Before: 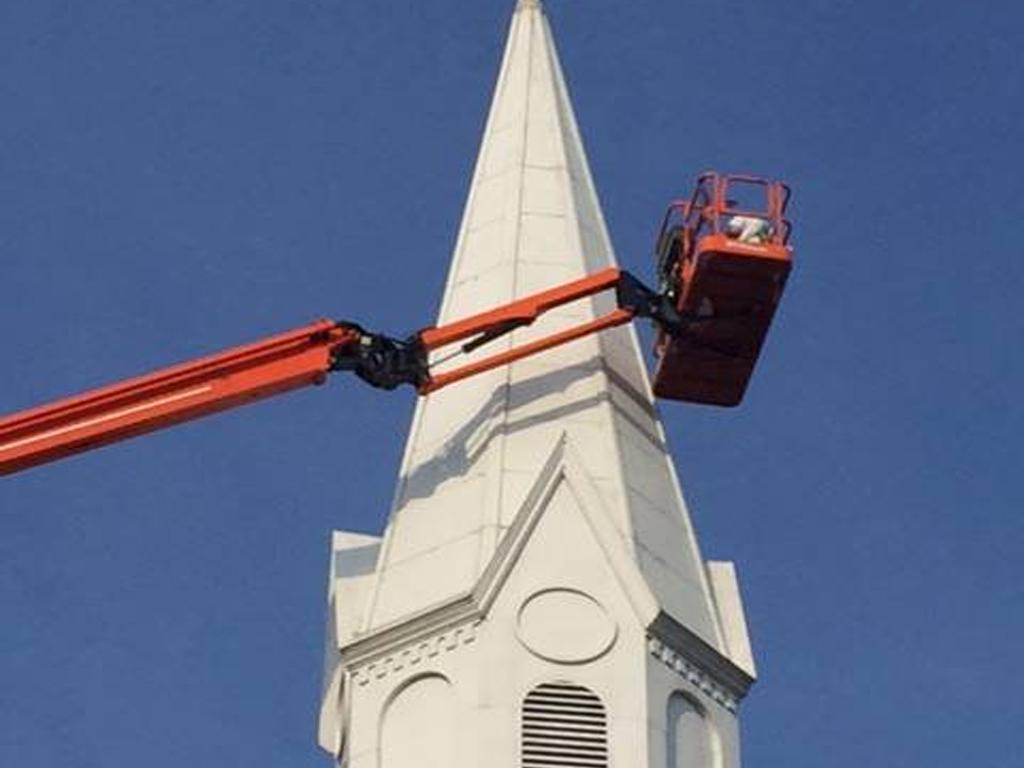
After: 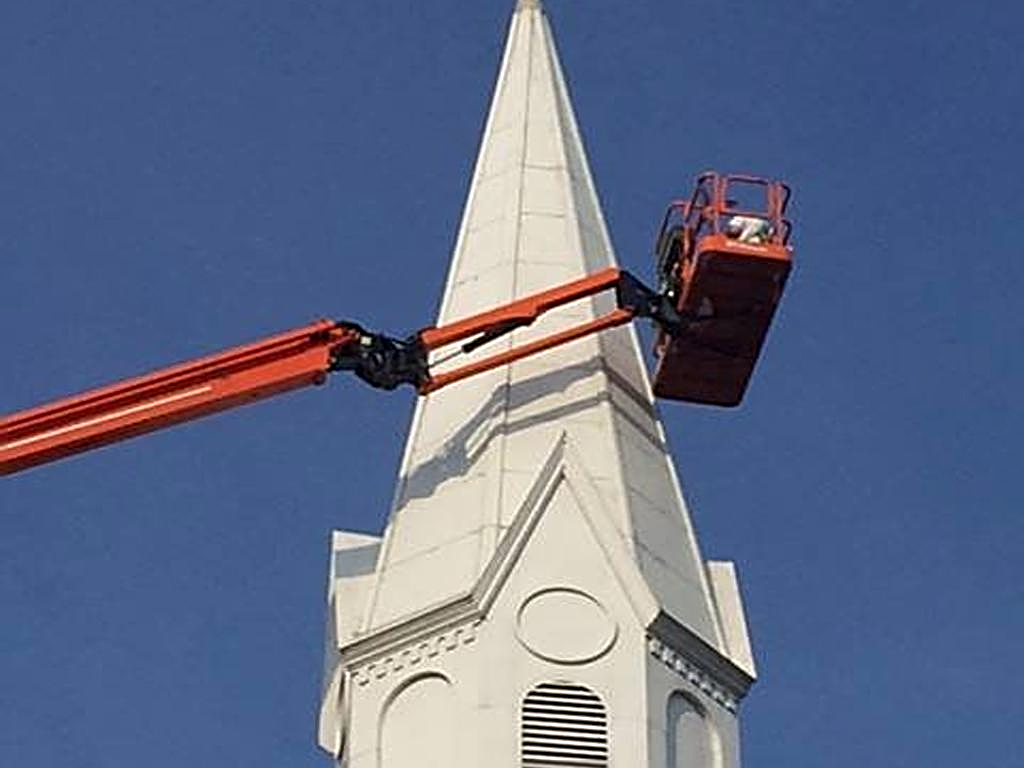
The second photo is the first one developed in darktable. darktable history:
sharpen: radius 3.025, amount 0.757
base curve: curves: ch0 [(0, 0) (0.303, 0.277) (1, 1)]
